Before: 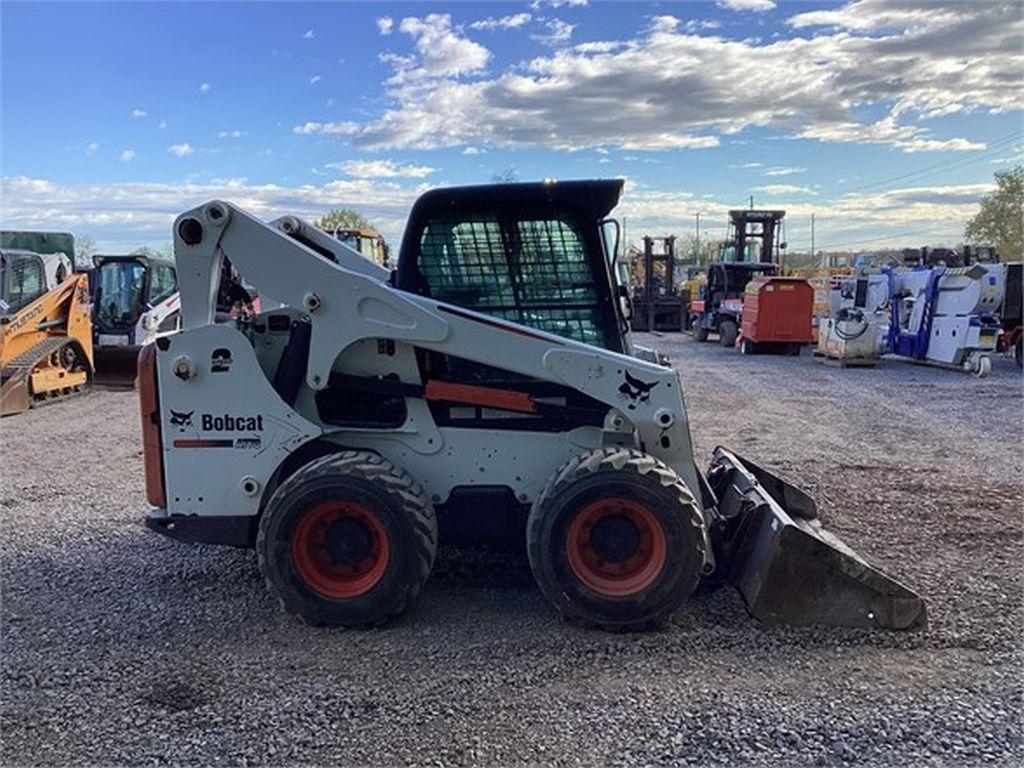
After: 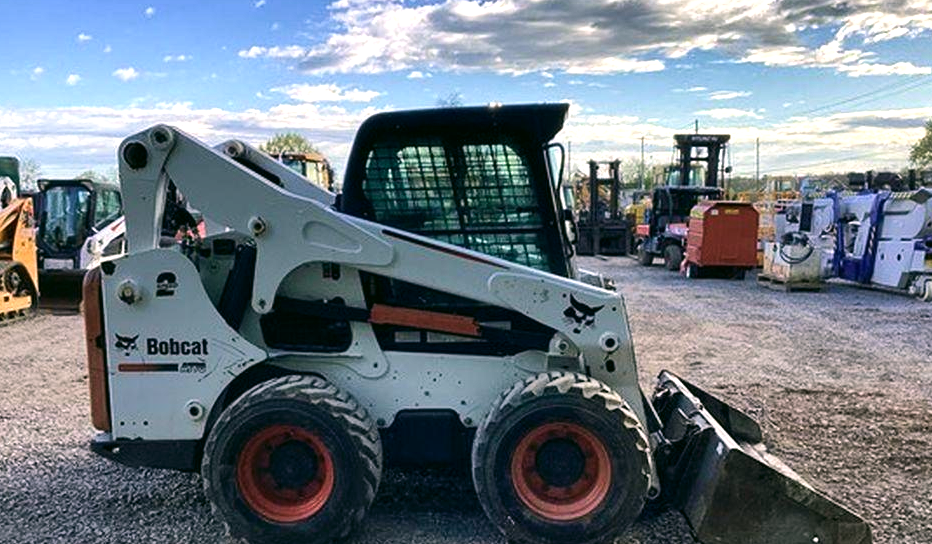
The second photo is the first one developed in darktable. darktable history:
shadows and highlights: shadows 59.09, soften with gaussian
velvia: strength 14.94%
exposure: exposure 0.195 EV, compensate highlight preservation false
crop: left 5.416%, top 9.956%, right 3.486%, bottom 19.2%
tone equalizer: -8 EV -0.417 EV, -7 EV -0.371 EV, -6 EV -0.3 EV, -5 EV -0.205 EV, -3 EV 0.245 EV, -2 EV 0.358 EV, -1 EV 0.395 EV, +0 EV 0.422 EV, edges refinement/feathering 500, mask exposure compensation -1.57 EV, preserve details no
color correction: highlights a* 4.29, highlights b* 4.94, shadows a* -7.76, shadows b* 4.72
